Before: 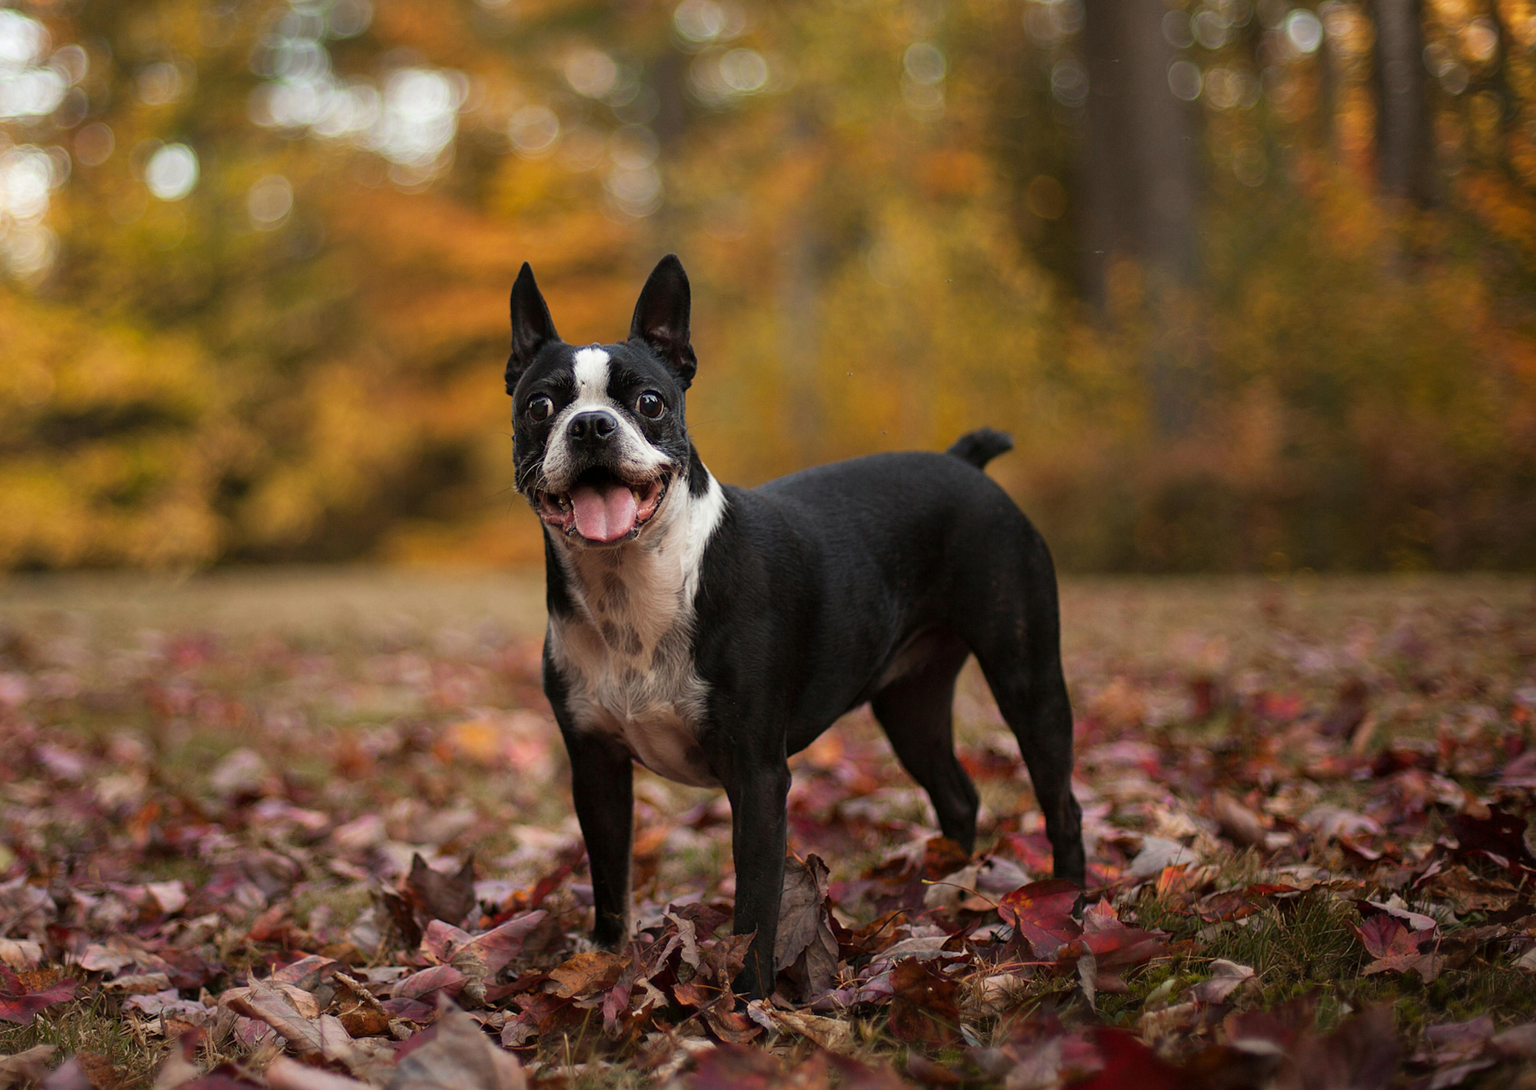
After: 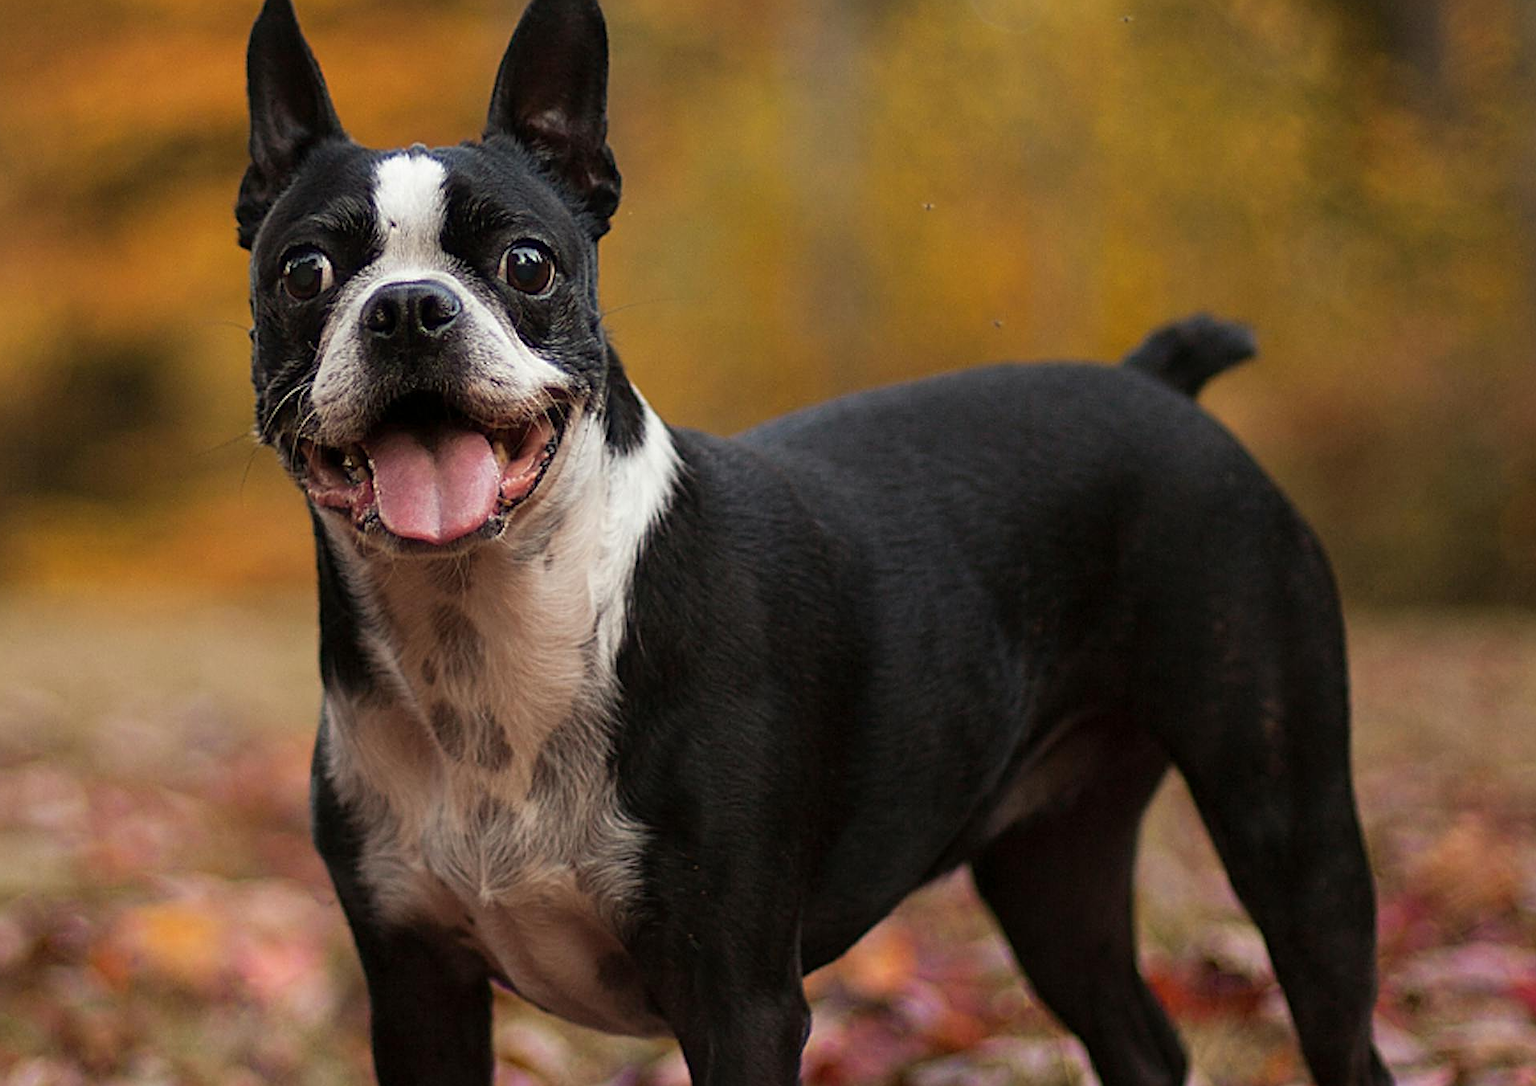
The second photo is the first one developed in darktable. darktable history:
crop: left 25.235%, top 24.904%, right 24.971%, bottom 25.393%
sharpen: on, module defaults
